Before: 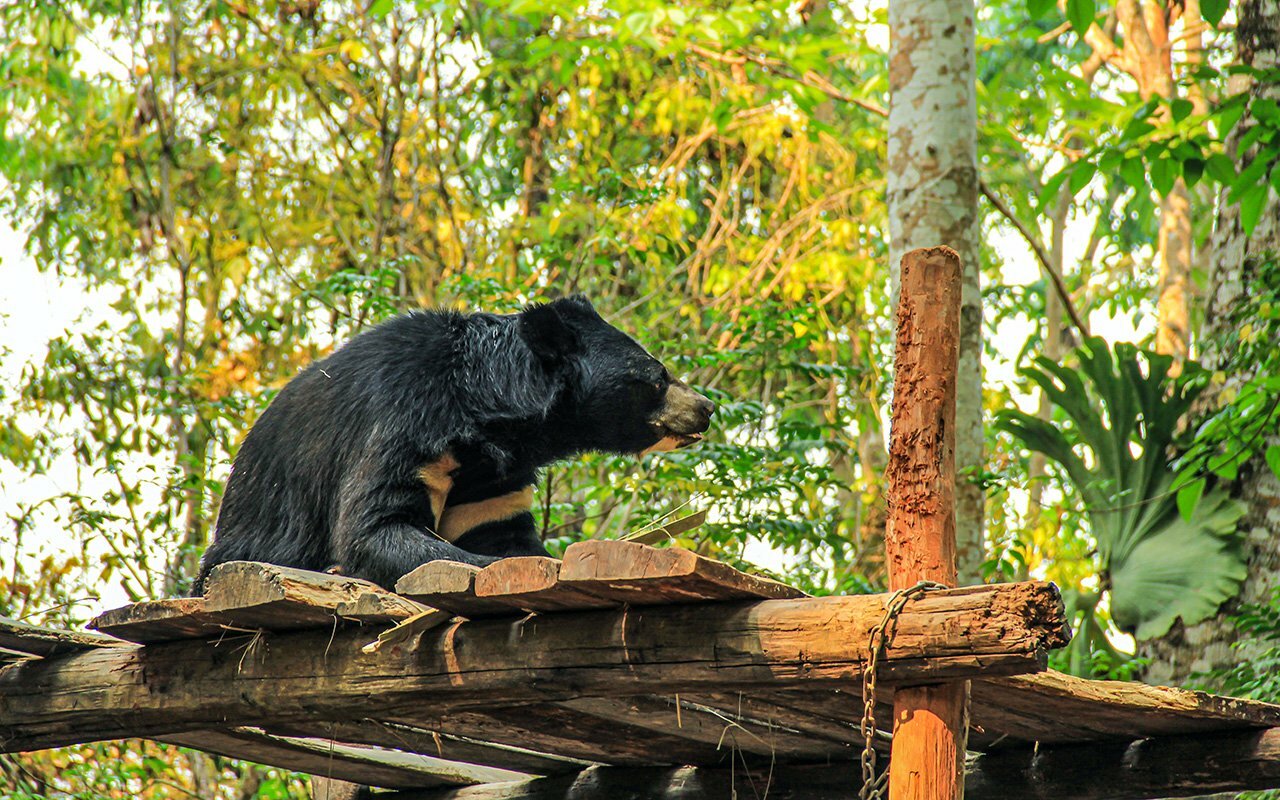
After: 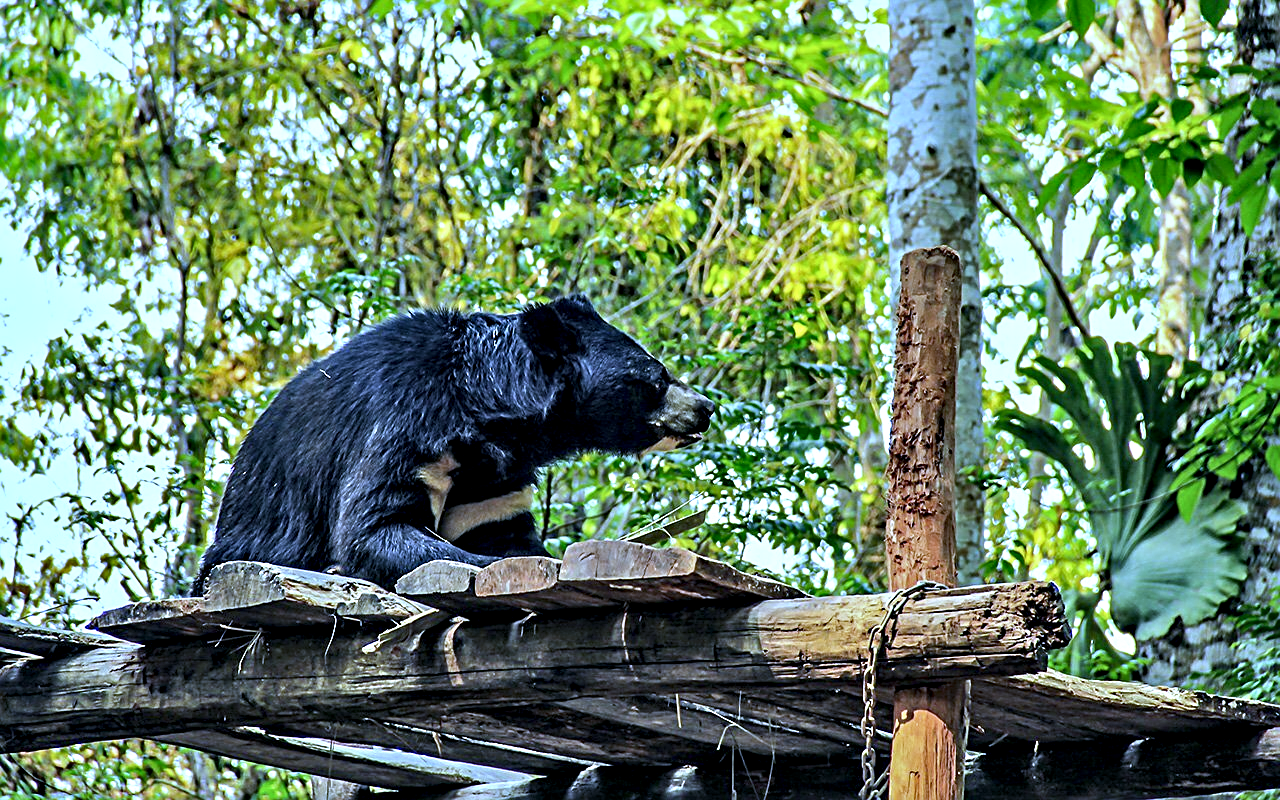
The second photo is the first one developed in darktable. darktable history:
sharpen: on, module defaults
white balance: red 0.766, blue 1.537
contrast equalizer: y [[0.511, 0.558, 0.631, 0.632, 0.559, 0.512], [0.5 ×6], [0.5 ×6], [0 ×6], [0 ×6]]
